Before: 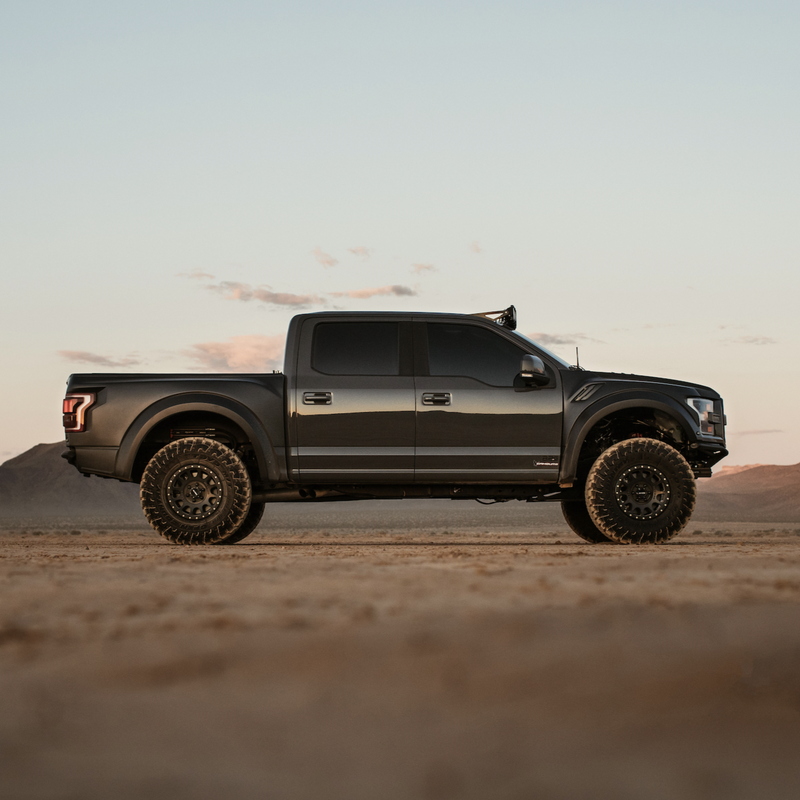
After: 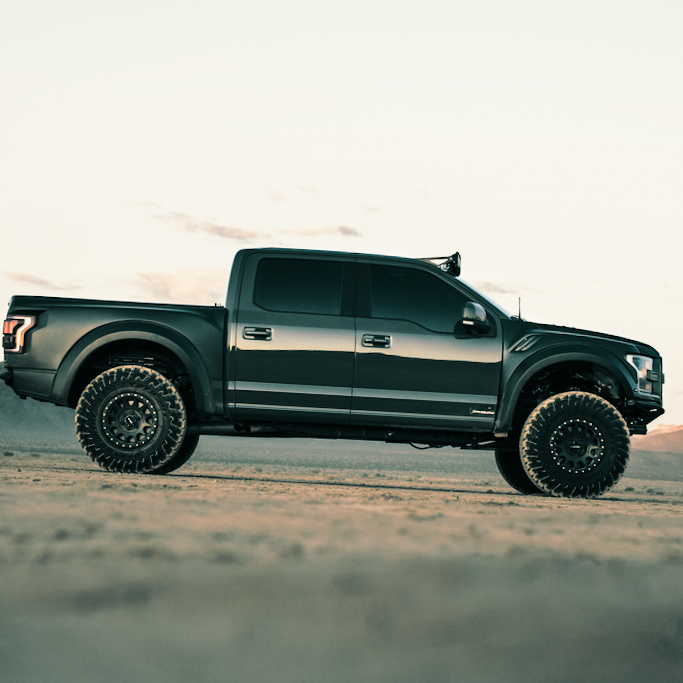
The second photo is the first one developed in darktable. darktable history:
crop and rotate: angle -3.27°, left 5.211%, top 5.211%, right 4.607%, bottom 4.607%
base curve: curves: ch0 [(0, 0) (0.028, 0.03) (0.121, 0.232) (0.46, 0.748) (0.859, 0.968) (1, 1)], preserve colors none
split-toning: shadows › hue 186.43°, highlights › hue 49.29°, compress 30.29%
